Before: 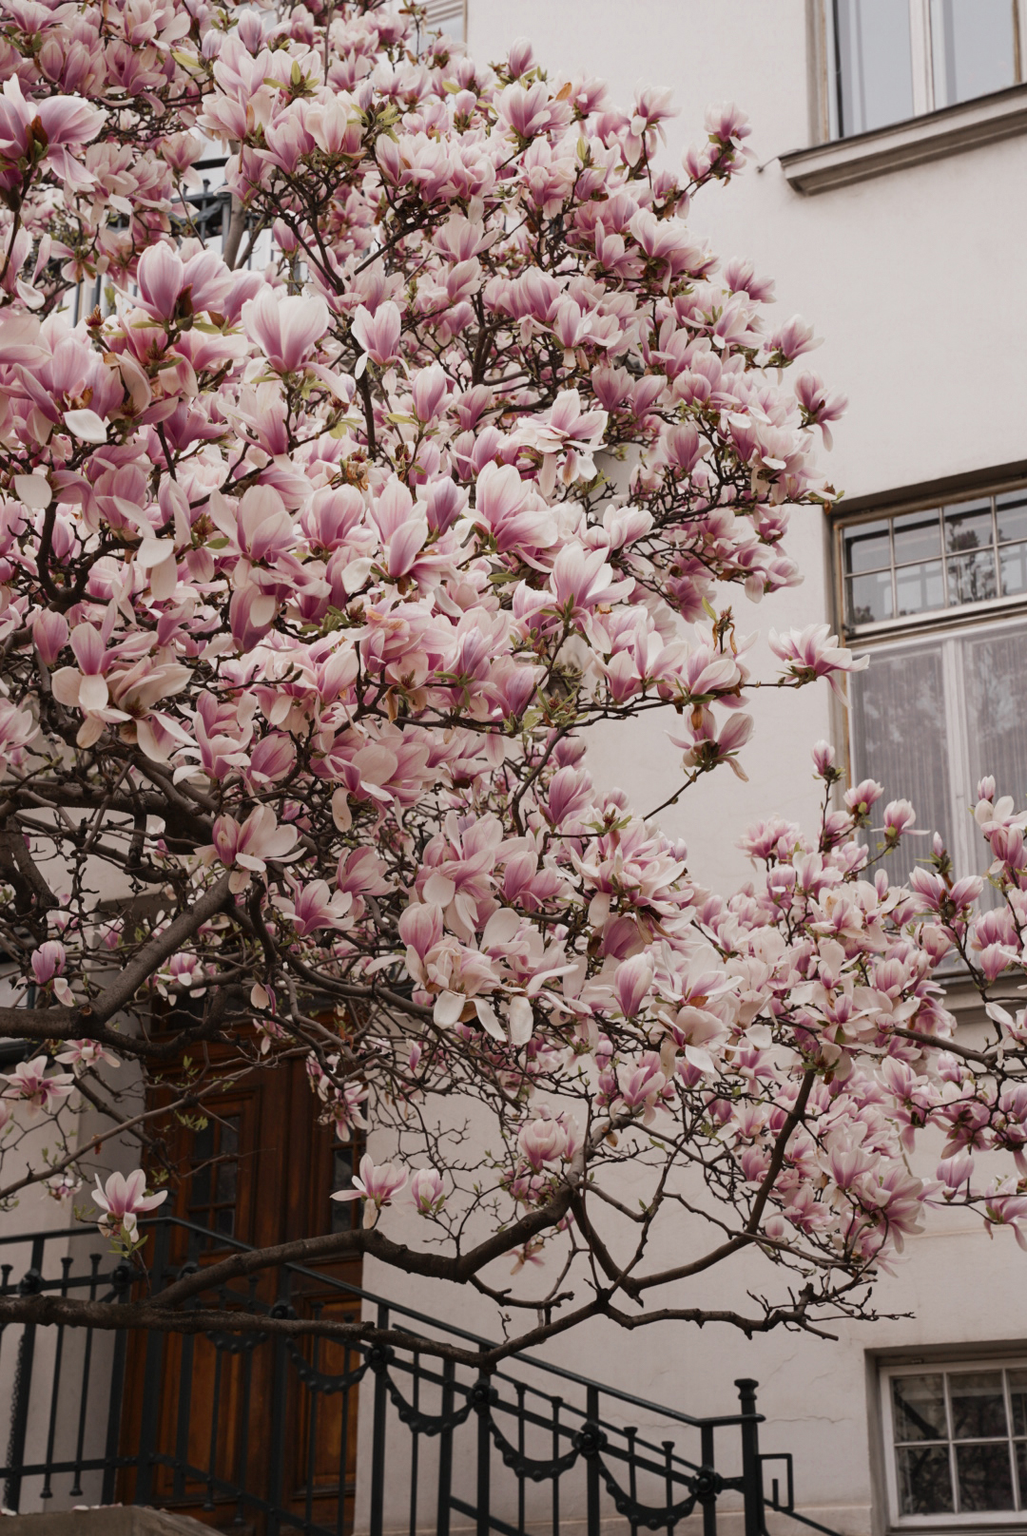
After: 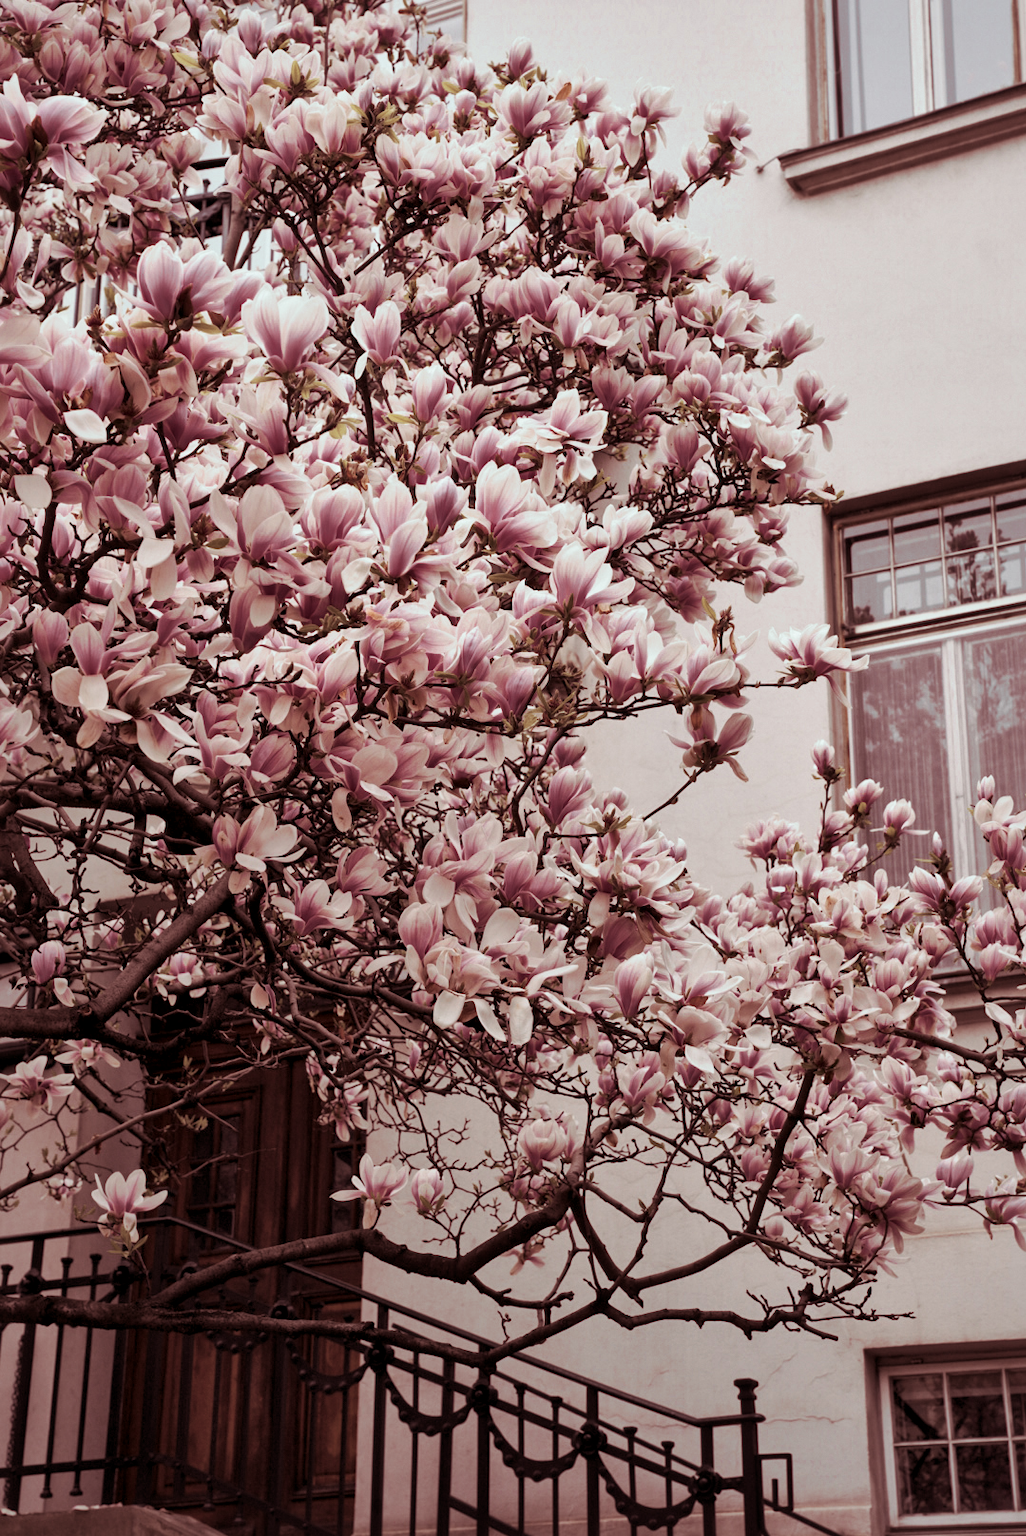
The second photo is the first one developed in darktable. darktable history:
local contrast: mode bilateral grid, contrast 20, coarseness 50, detail 171%, midtone range 0.2
split-toning: highlights › hue 180°
